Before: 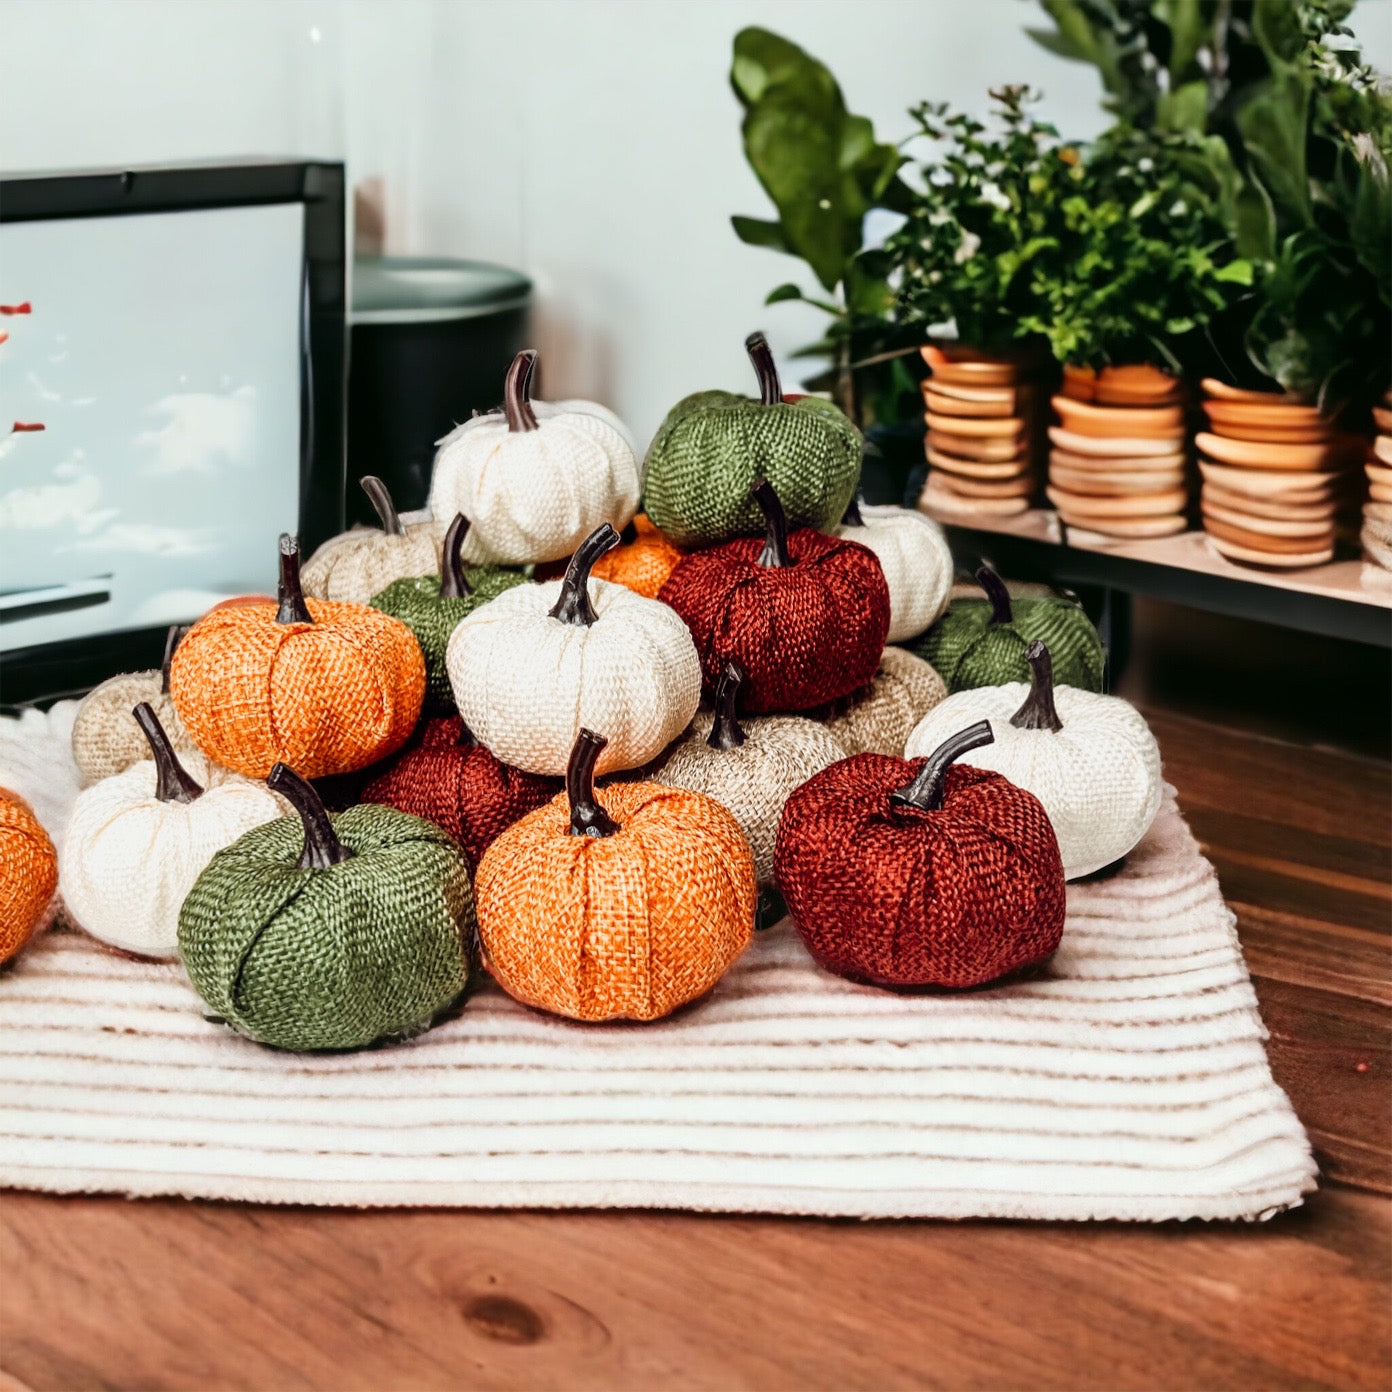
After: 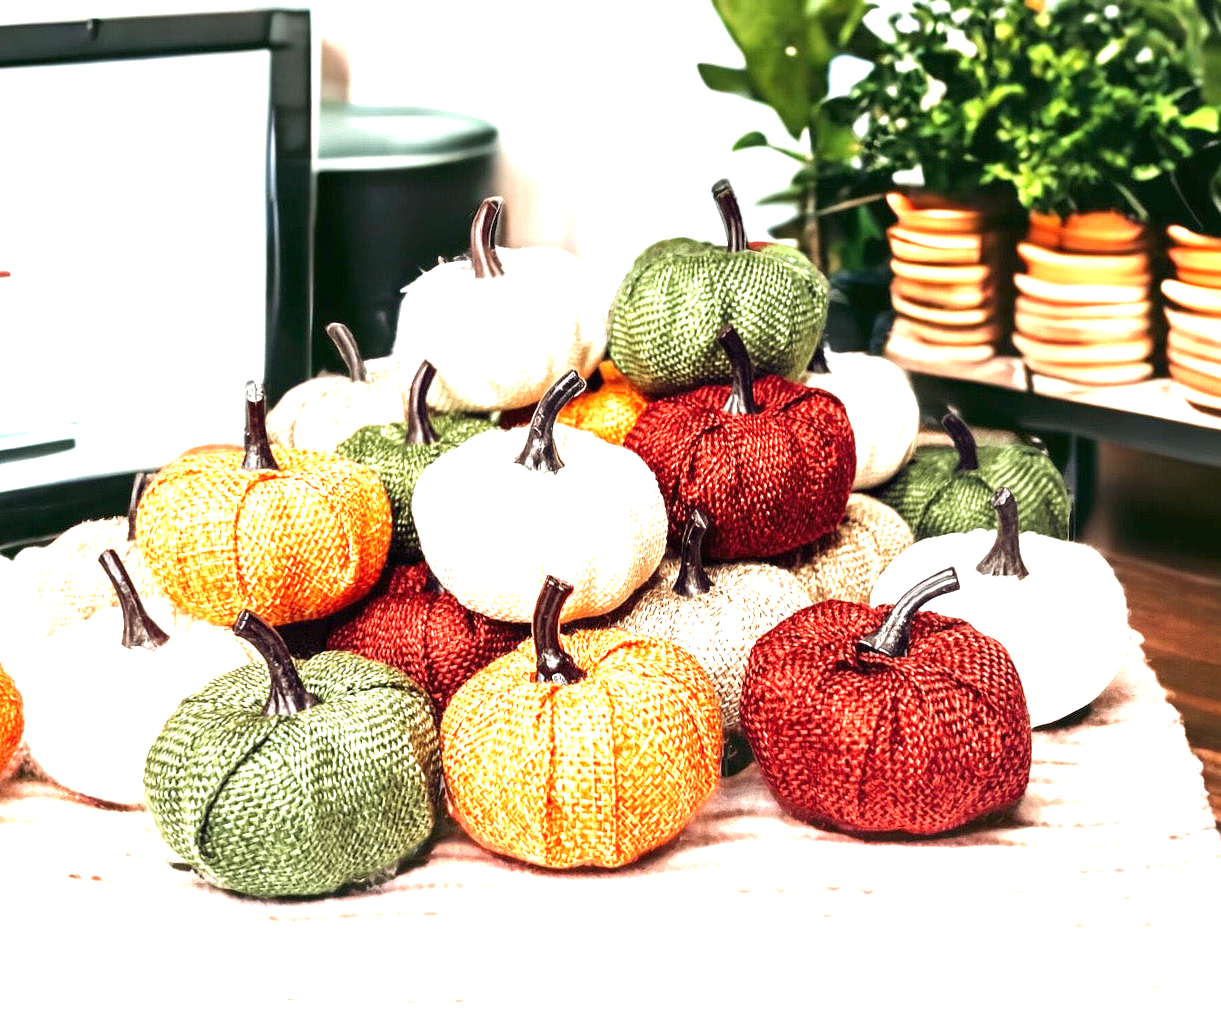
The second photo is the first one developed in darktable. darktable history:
crop and rotate: left 2.444%, top 11.063%, right 9.785%, bottom 15.625%
exposure: black level correction 0, exposure 1.709 EV, compensate highlight preservation false
